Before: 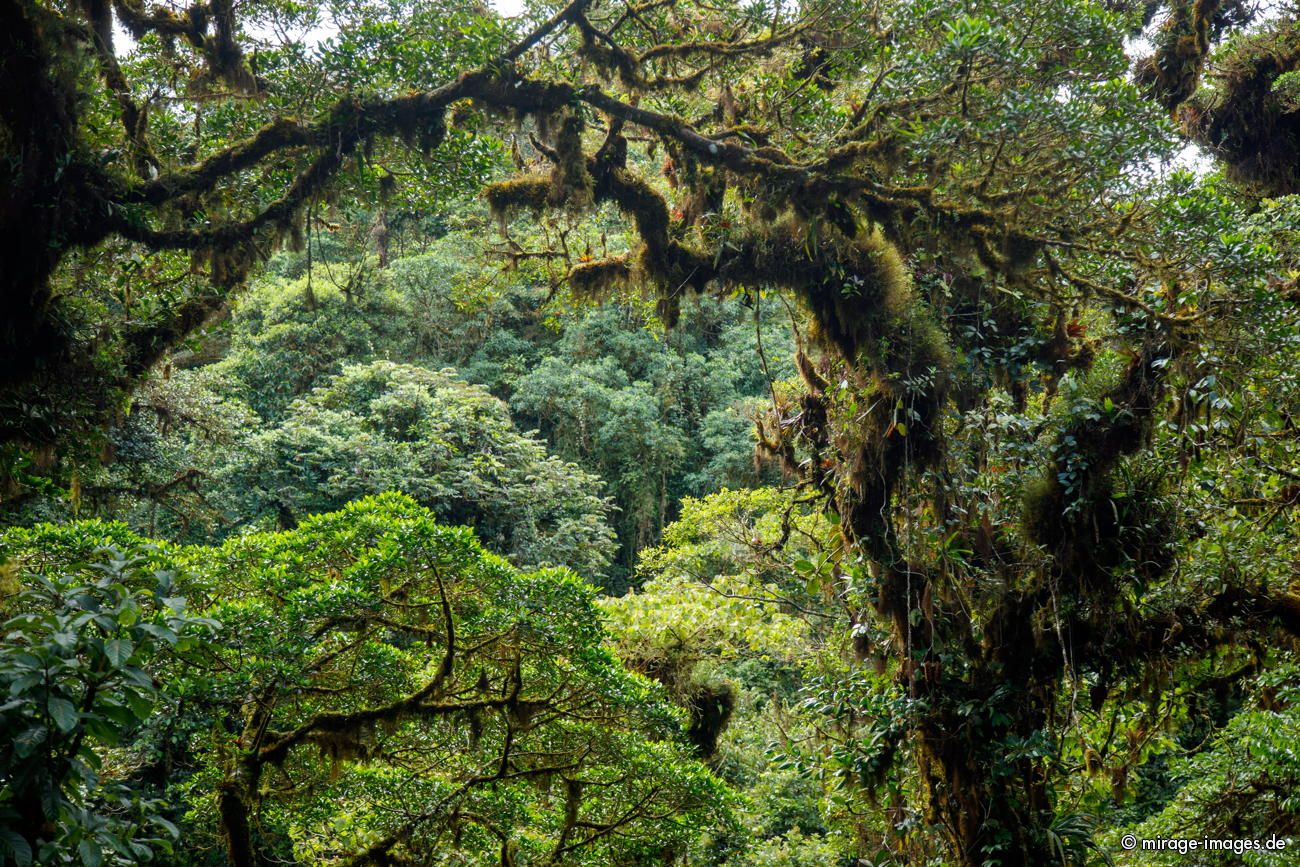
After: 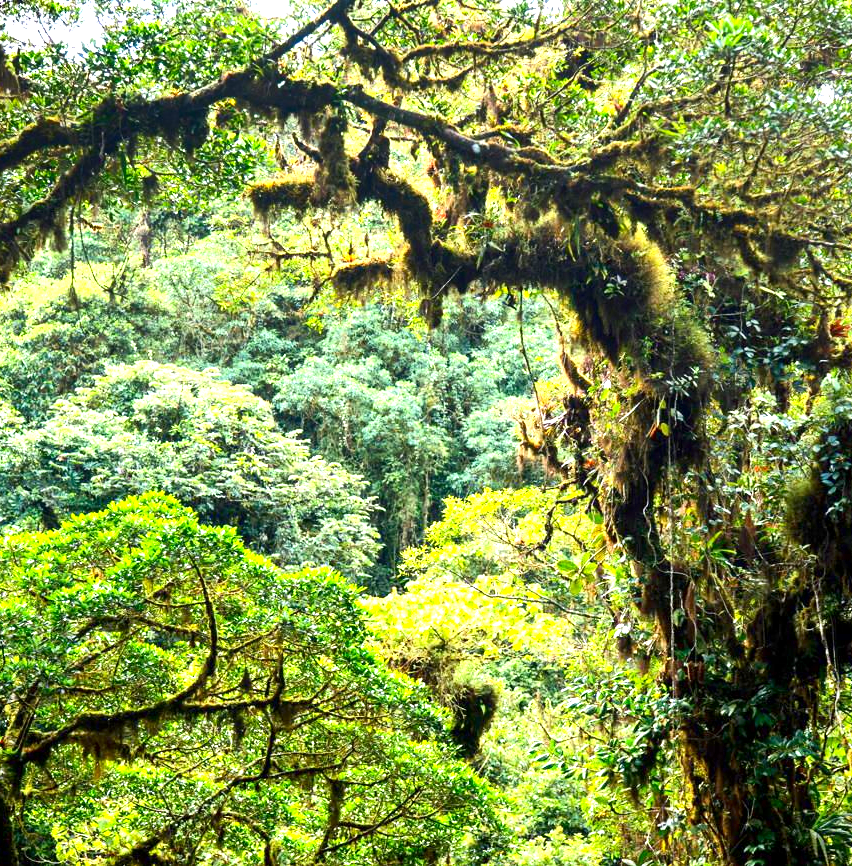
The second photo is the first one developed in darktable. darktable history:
crop and rotate: left 18.291%, right 16.108%
shadows and highlights: radius 264.12, soften with gaussian
exposure: black level correction 0.001, exposure 1.647 EV, compensate highlight preservation false
contrast brightness saturation: contrast 0.155, brightness -0.008, saturation 0.103
